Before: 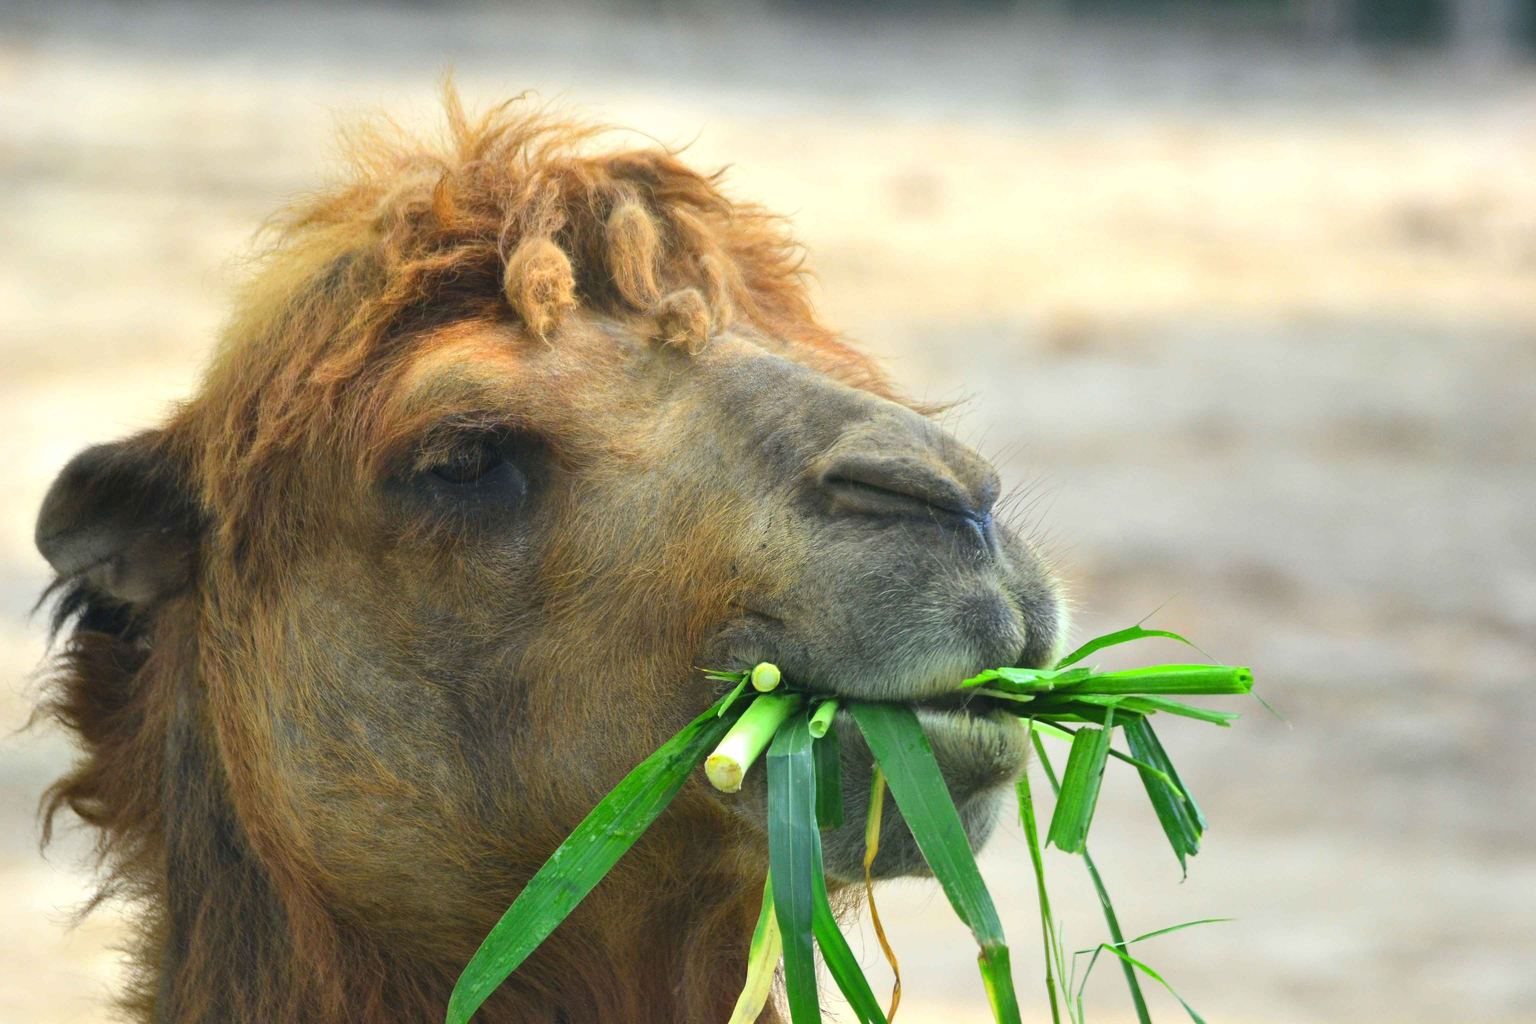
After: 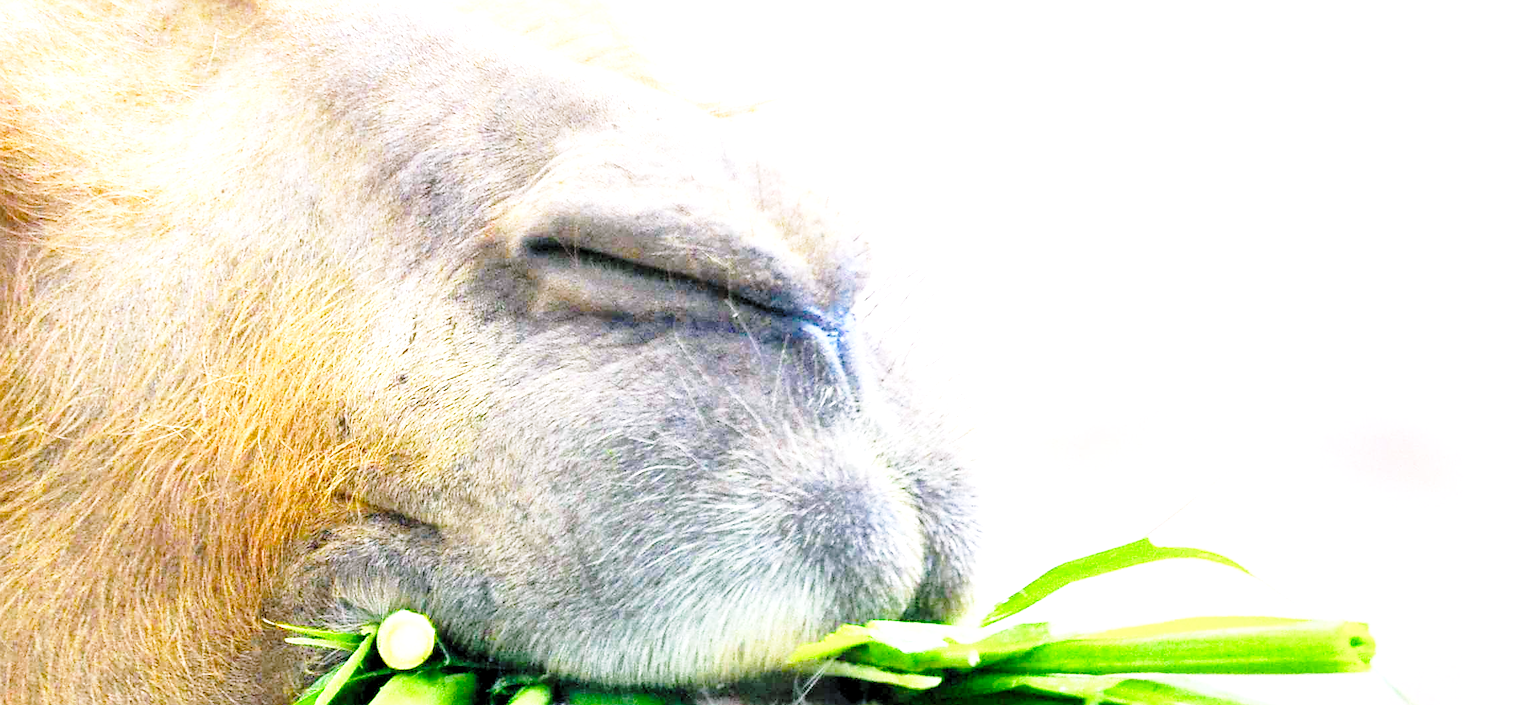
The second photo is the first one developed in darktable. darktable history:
base curve: curves: ch0 [(0, 0) (0.028, 0.03) (0.121, 0.232) (0.46, 0.748) (0.859, 0.968) (1, 1)], preserve colors none
crop: left 36.607%, top 34.735%, right 13.146%, bottom 30.611%
color balance rgb: perceptual saturation grading › global saturation 35%, perceptual saturation grading › highlights -30%, perceptual saturation grading › shadows 35%, perceptual brilliance grading › global brilliance 3%, perceptual brilliance grading › highlights -3%, perceptual brilliance grading › shadows 3%
rgb levels: levels [[0.034, 0.472, 0.904], [0, 0.5, 1], [0, 0.5, 1]]
white balance: red 1.066, blue 1.119
exposure: black level correction 0, exposure 1.2 EV, compensate exposure bias true, compensate highlight preservation false
sharpen: radius 1.864, amount 0.398, threshold 1.271
